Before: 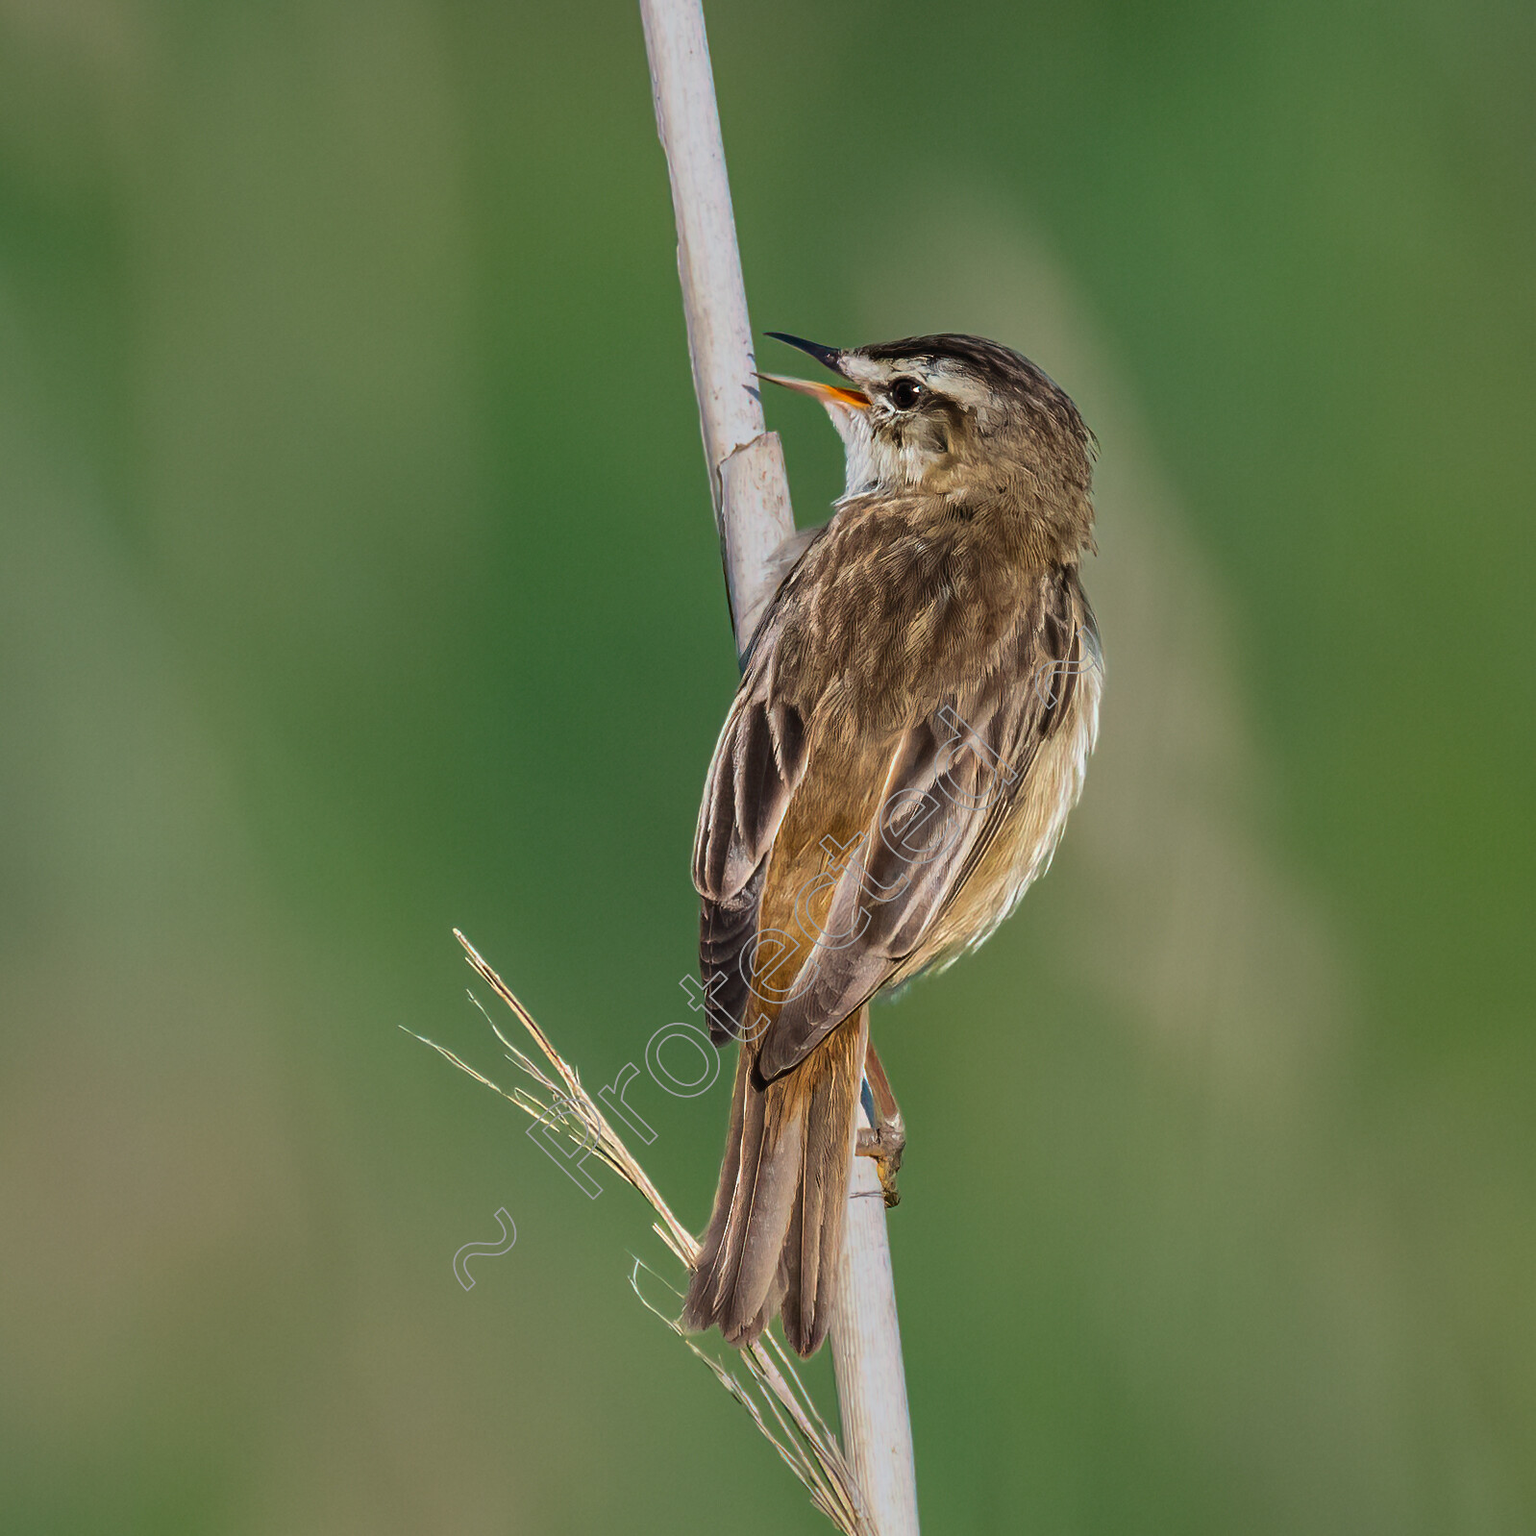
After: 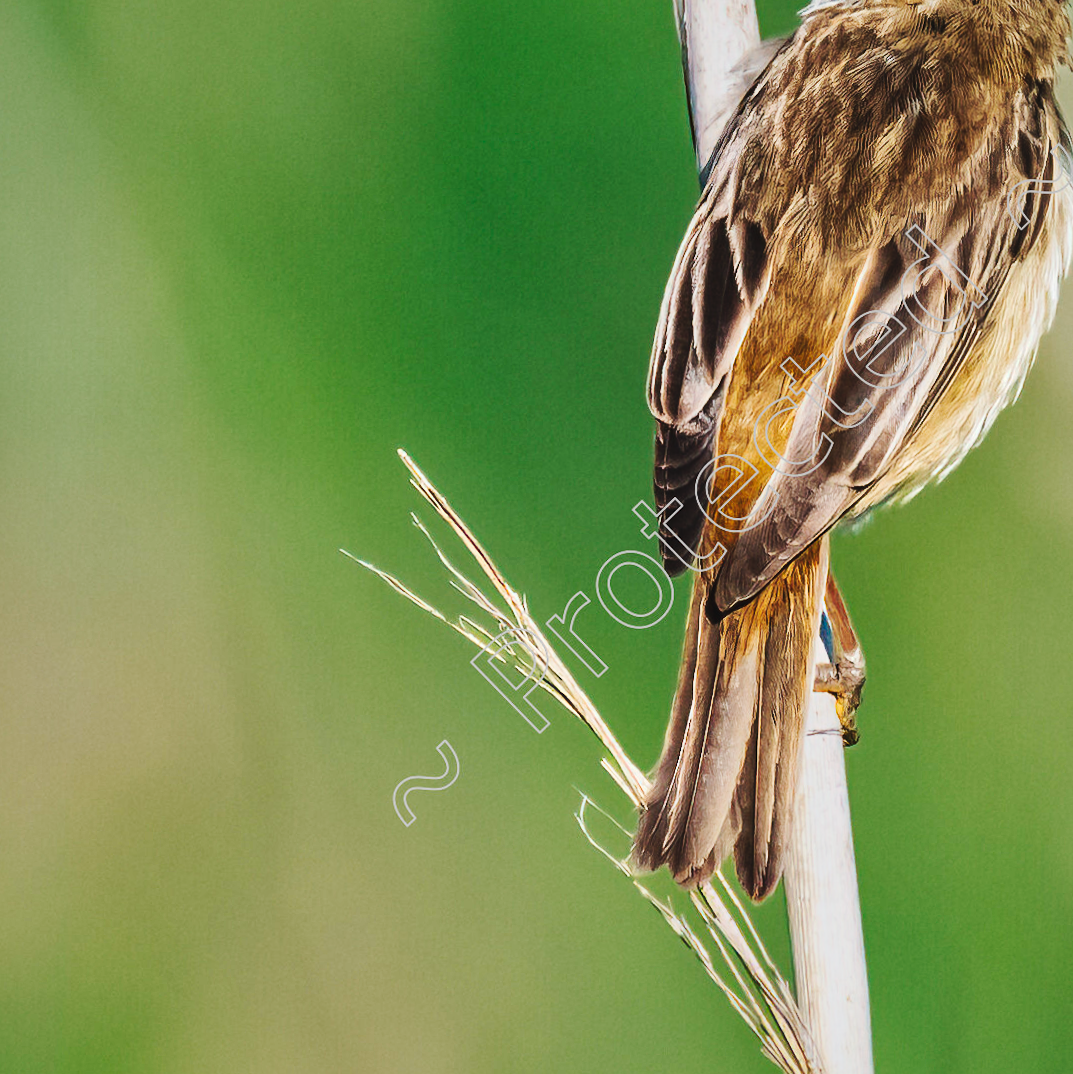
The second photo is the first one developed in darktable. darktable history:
crop and rotate: angle -0.82°, left 3.85%, top 31.828%, right 27.992%
local contrast: mode bilateral grid, contrast 20, coarseness 50, detail 130%, midtone range 0.2
tone curve: curves: ch0 [(0, 0) (0.003, 0.061) (0.011, 0.065) (0.025, 0.066) (0.044, 0.077) (0.069, 0.092) (0.1, 0.106) (0.136, 0.125) (0.177, 0.16) (0.224, 0.206) (0.277, 0.272) (0.335, 0.356) (0.399, 0.472) (0.468, 0.59) (0.543, 0.686) (0.623, 0.766) (0.709, 0.832) (0.801, 0.886) (0.898, 0.929) (1, 1)], preserve colors none
